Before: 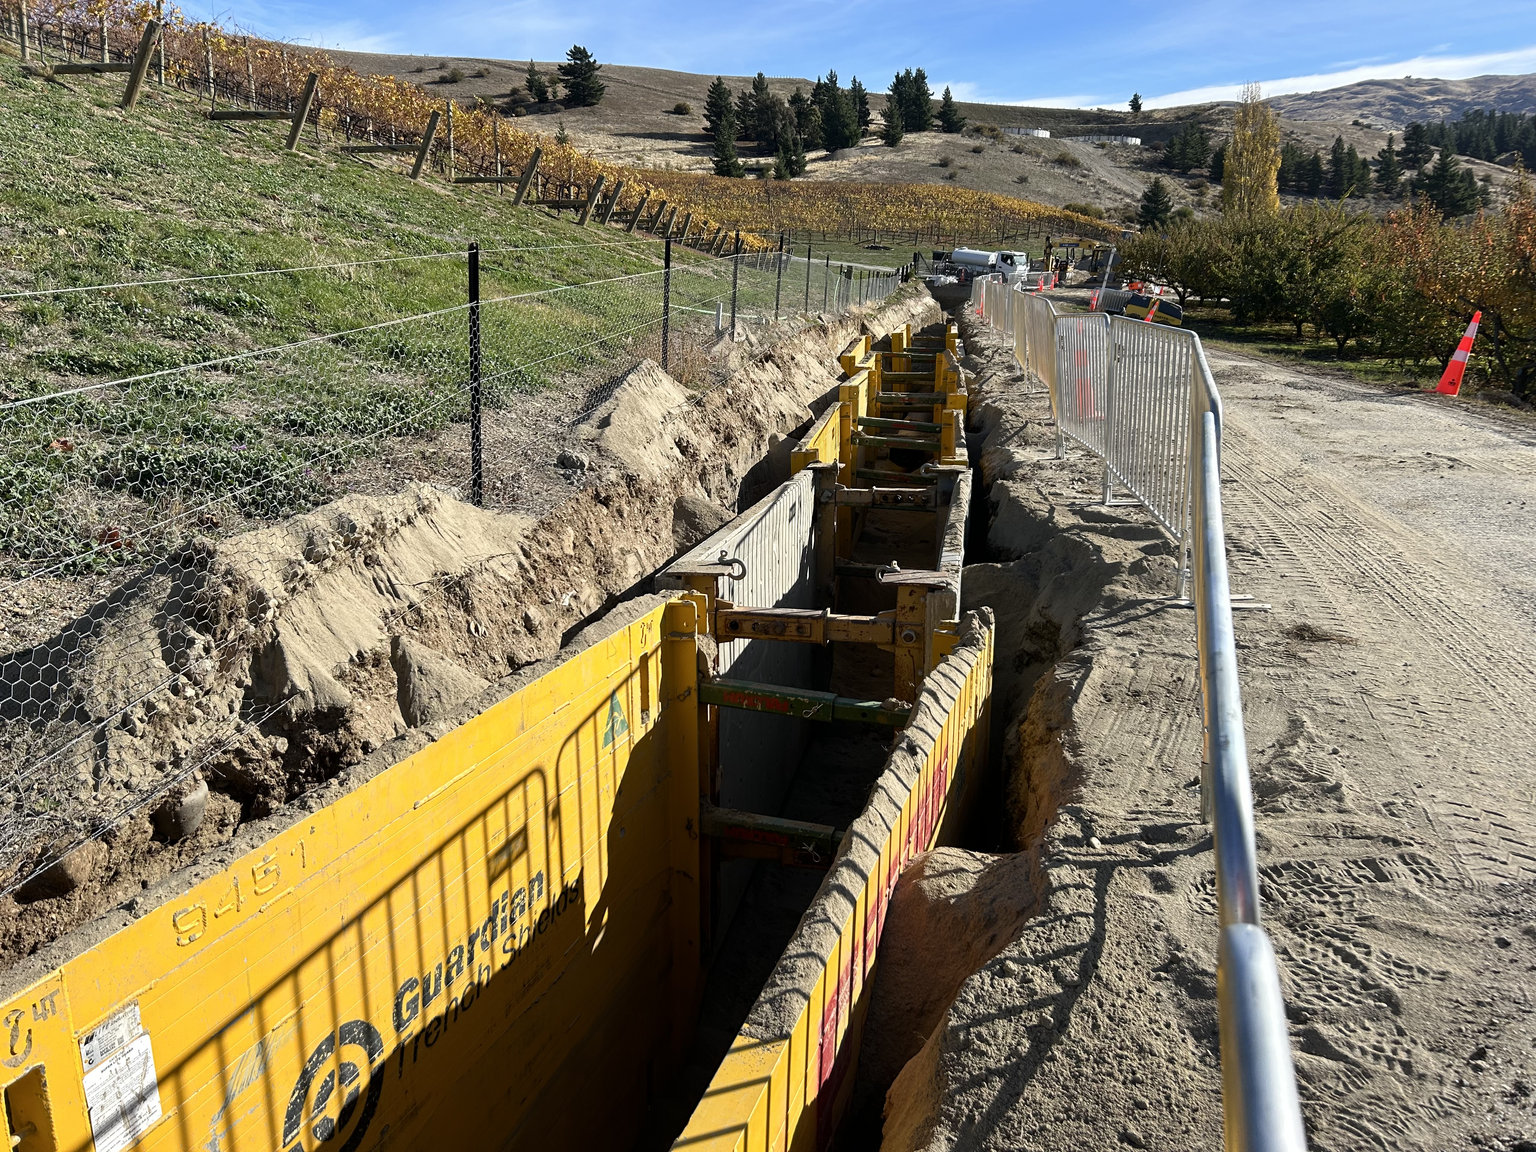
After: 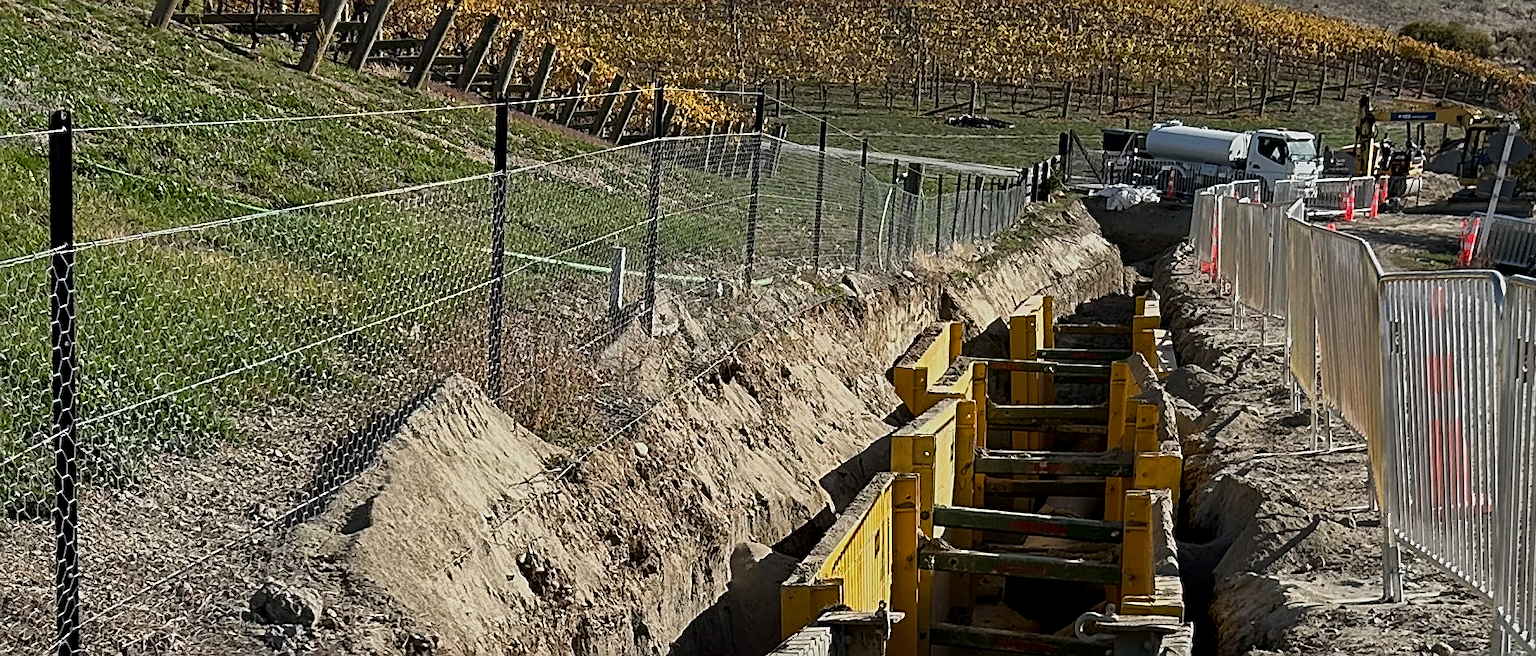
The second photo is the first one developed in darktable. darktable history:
local contrast: mode bilateral grid, contrast 20, coarseness 50, detail 128%, midtone range 0.2
exposure: exposure -0.579 EV, compensate highlight preservation false
crop: left 29.113%, top 16.853%, right 26.815%, bottom 58.038%
sharpen: on, module defaults
